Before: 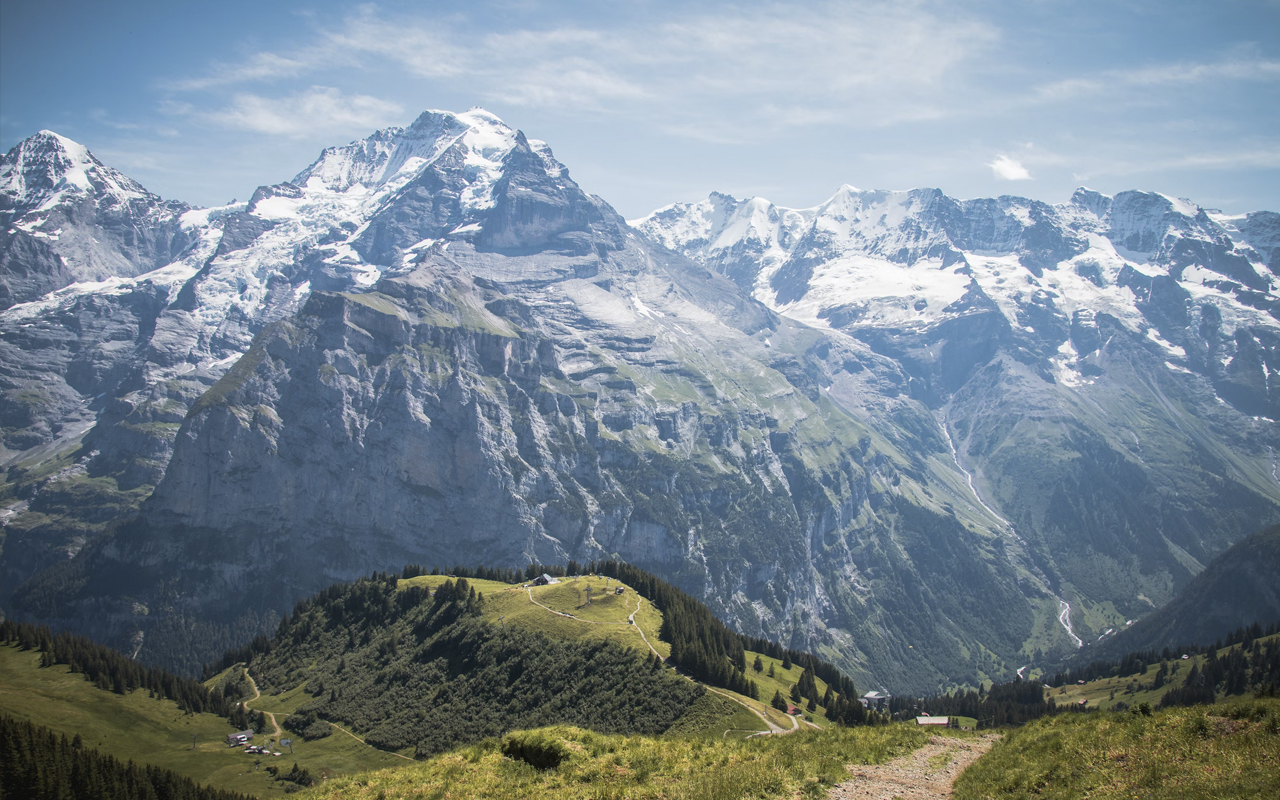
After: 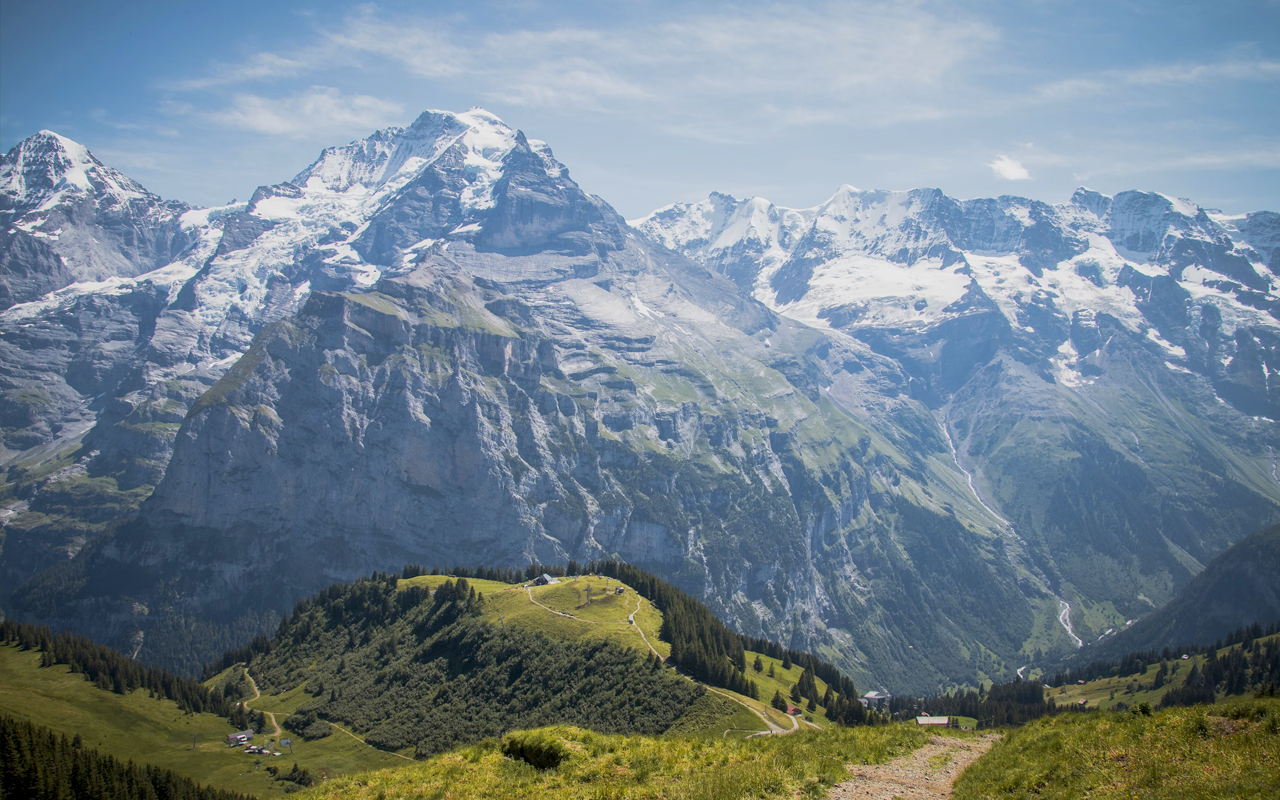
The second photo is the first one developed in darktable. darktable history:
color balance rgb: global offset › luminance -0.498%, perceptual saturation grading › global saturation 19.351%, contrast -10.006%
